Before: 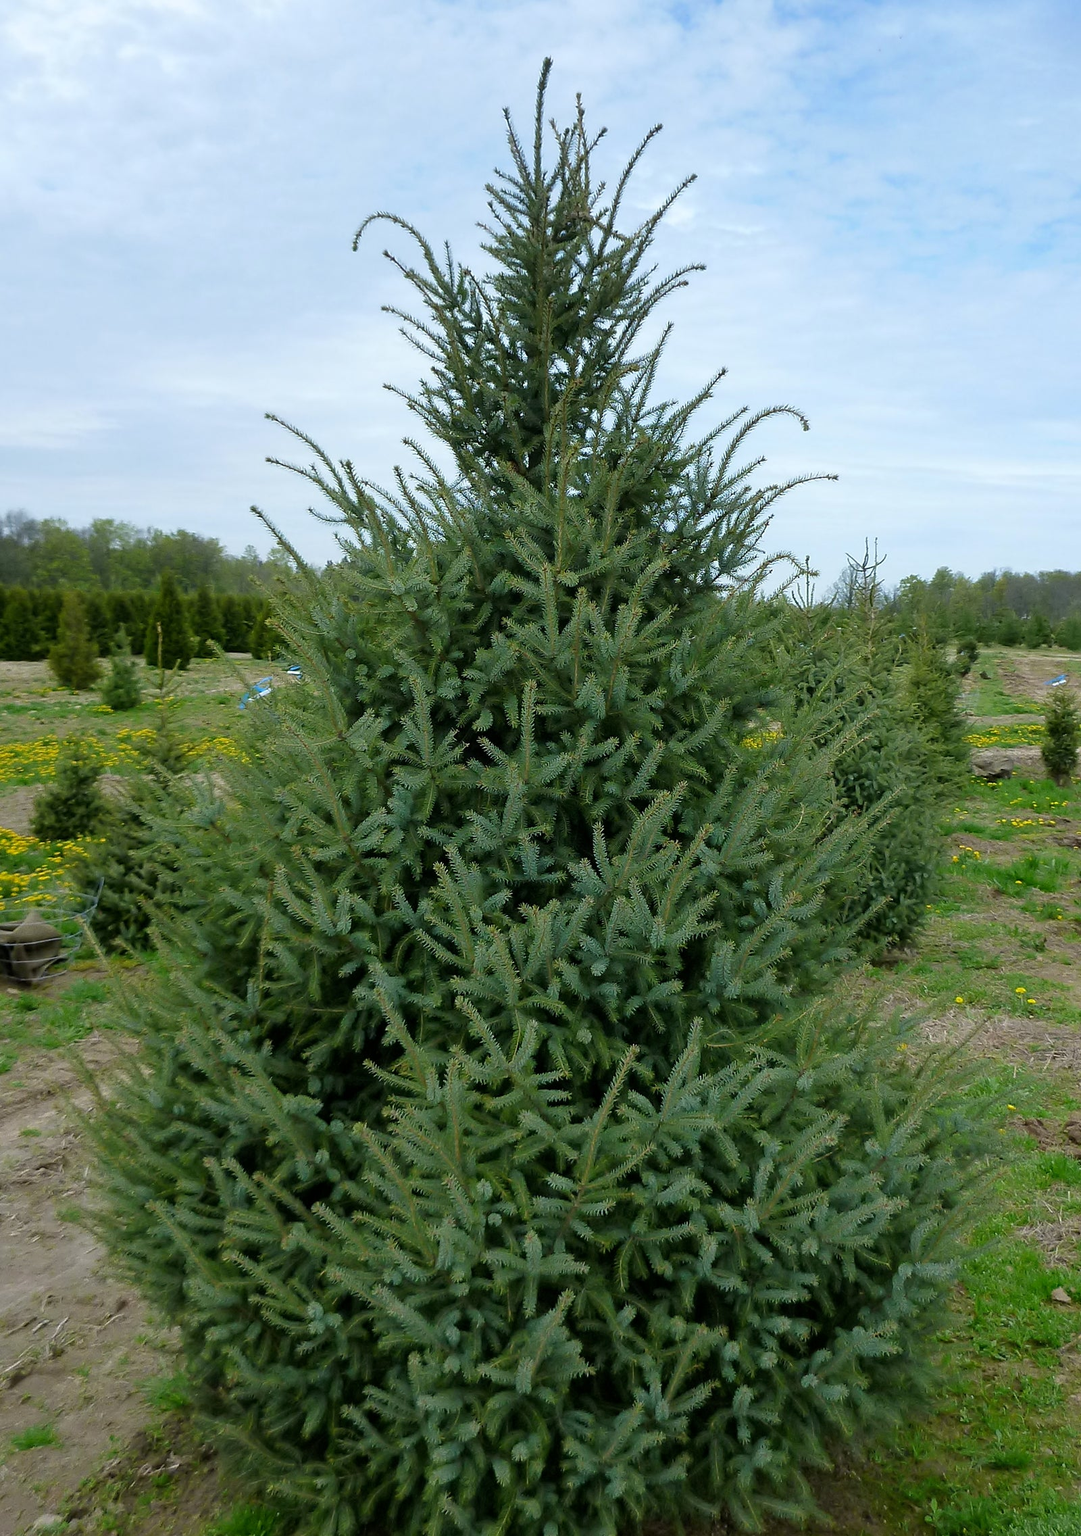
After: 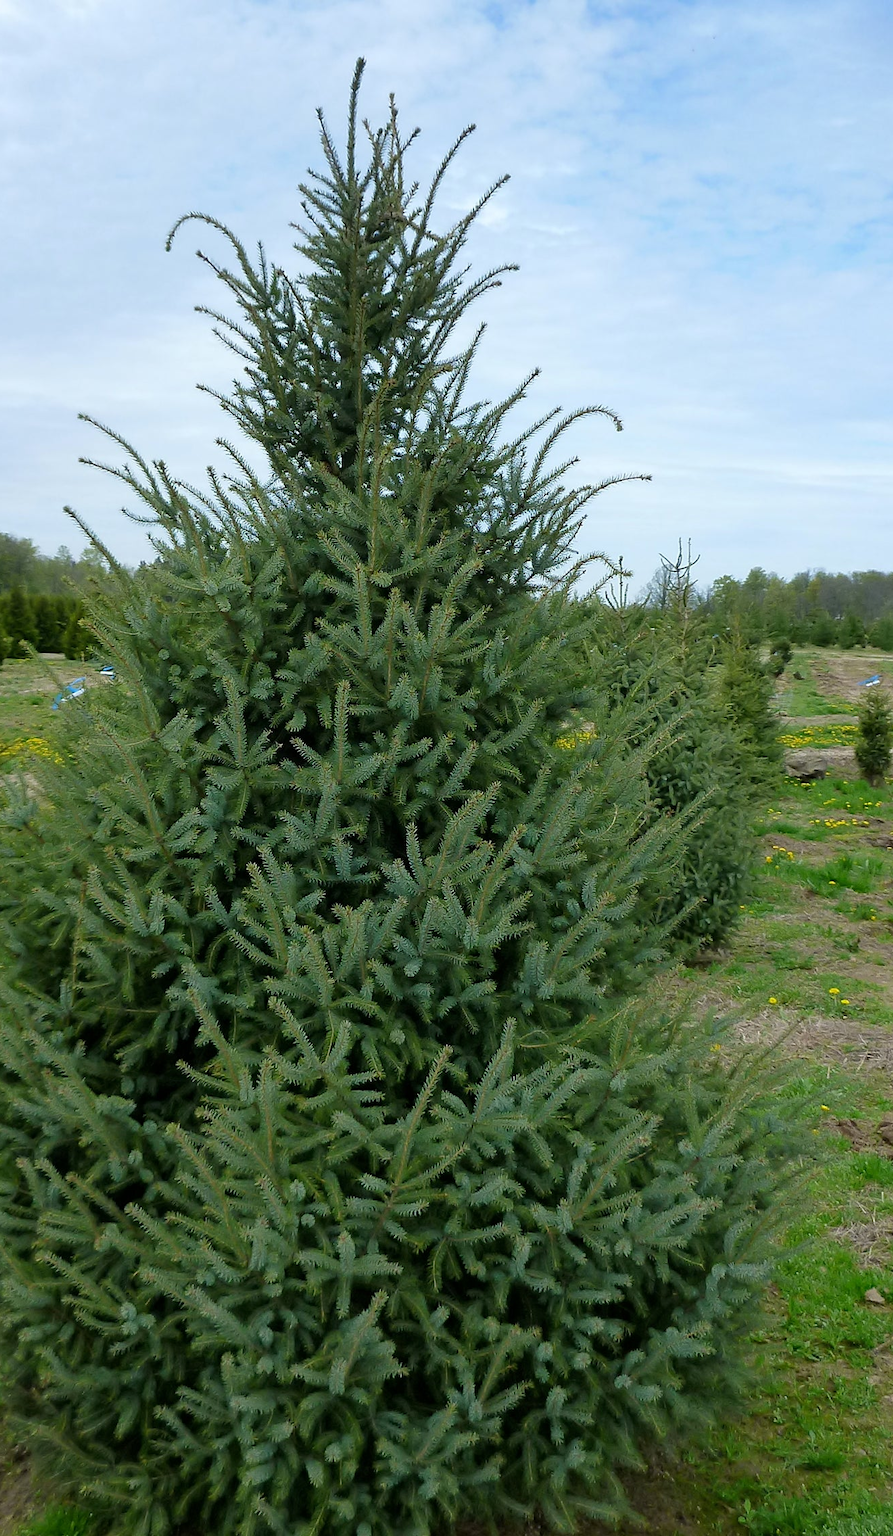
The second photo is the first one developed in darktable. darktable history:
crop: left 17.323%, bottom 0.021%
